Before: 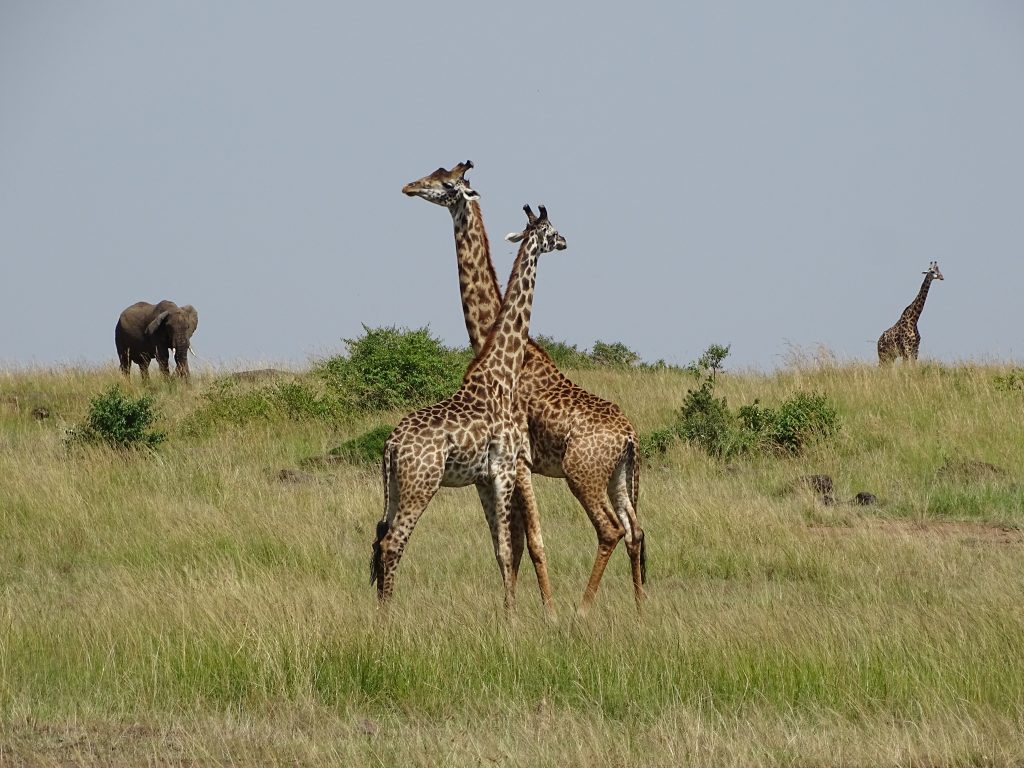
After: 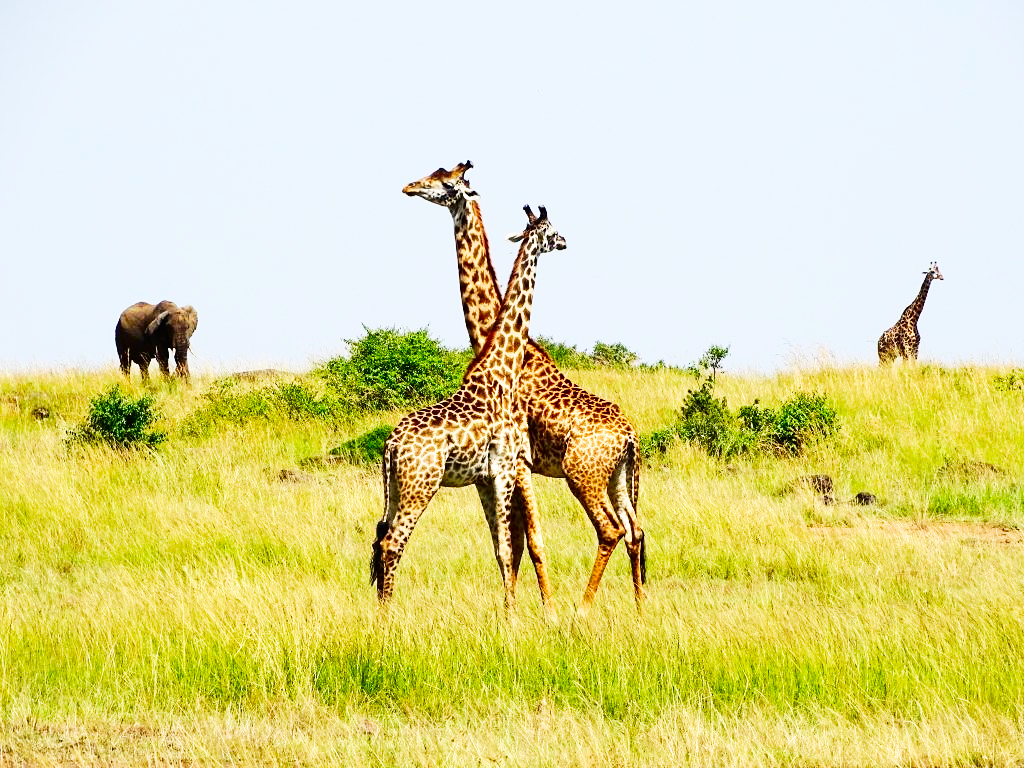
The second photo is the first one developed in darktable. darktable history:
base curve: curves: ch0 [(0, 0) (0.007, 0.004) (0.027, 0.03) (0.046, 0.07) (0.207, 0.54) (0.442, 0.872) (0.673, 0.972) (1, 1)], preserve colors none
contrast brightness saturation: contrast 0.18, saturation 0.3
color balance: output saturation 110%
